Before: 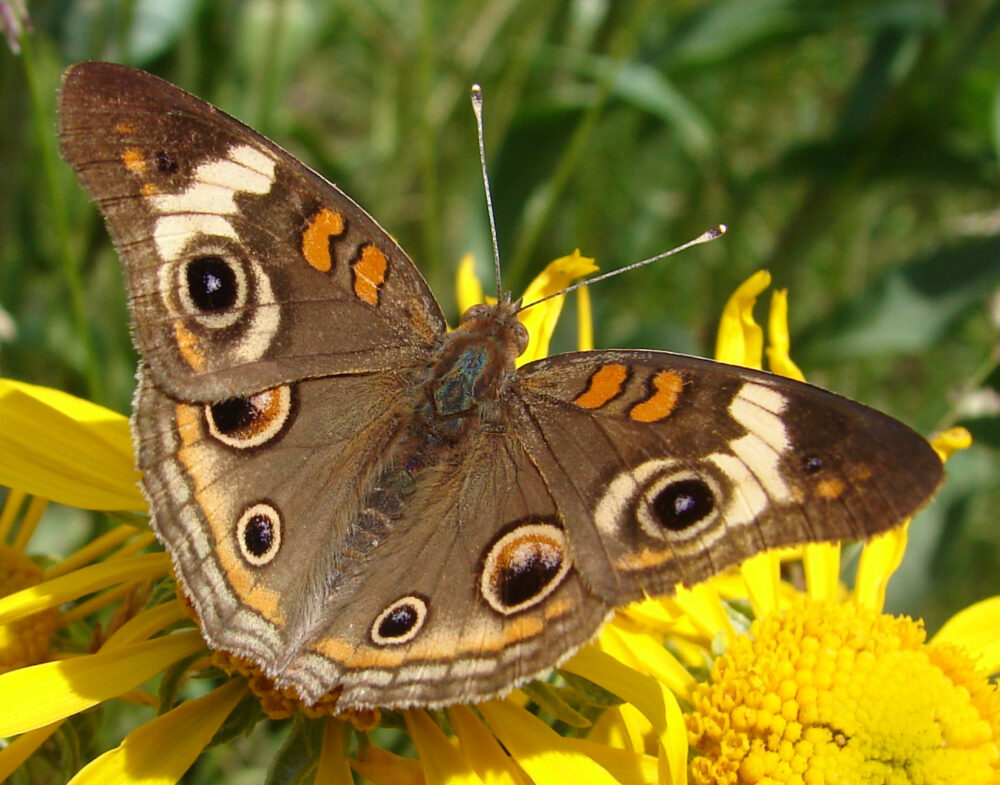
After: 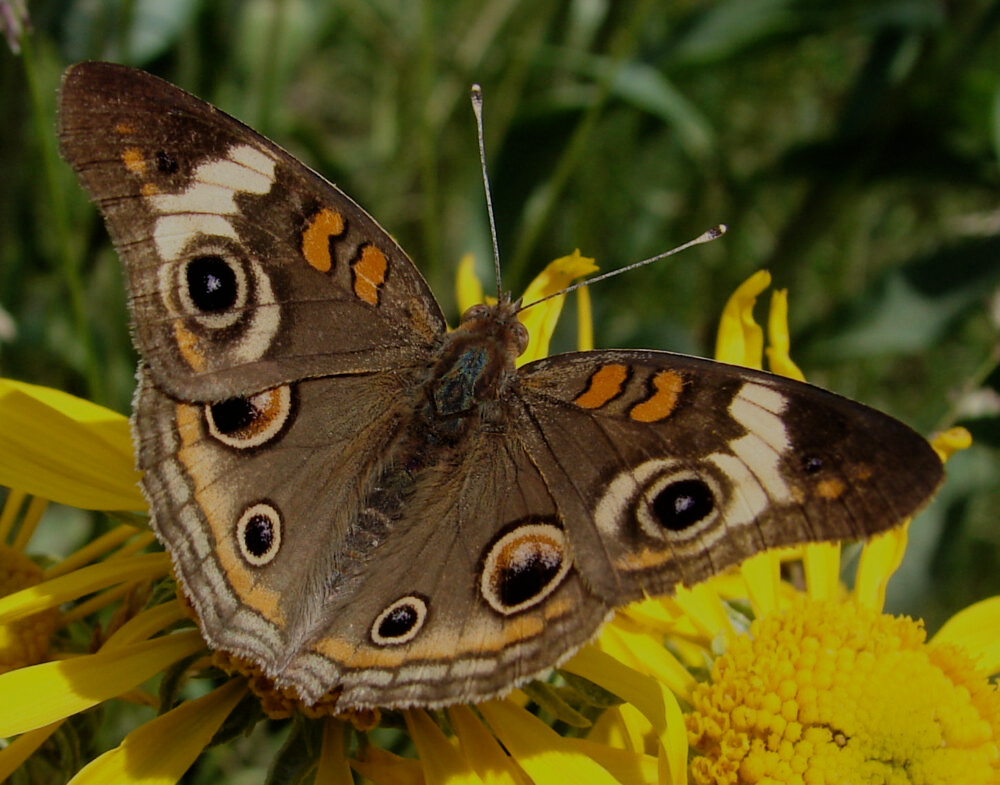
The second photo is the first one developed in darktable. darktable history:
exposure: exposure -0.922 EV, compensate highlight preservation false
filmic rgb: black relative exposure -7.65 EV, white relative exposure 4.56 EV, hardness 3.61, contrast 1.055
